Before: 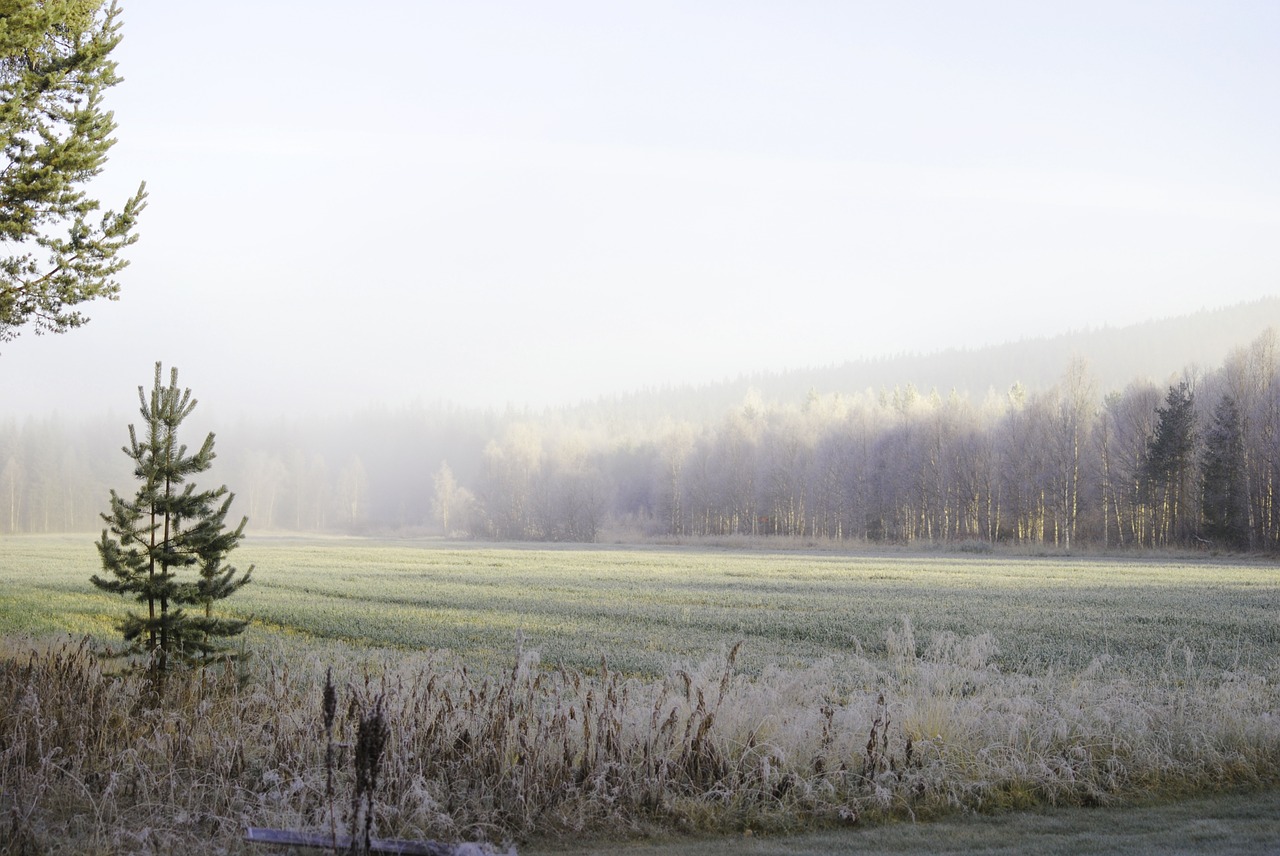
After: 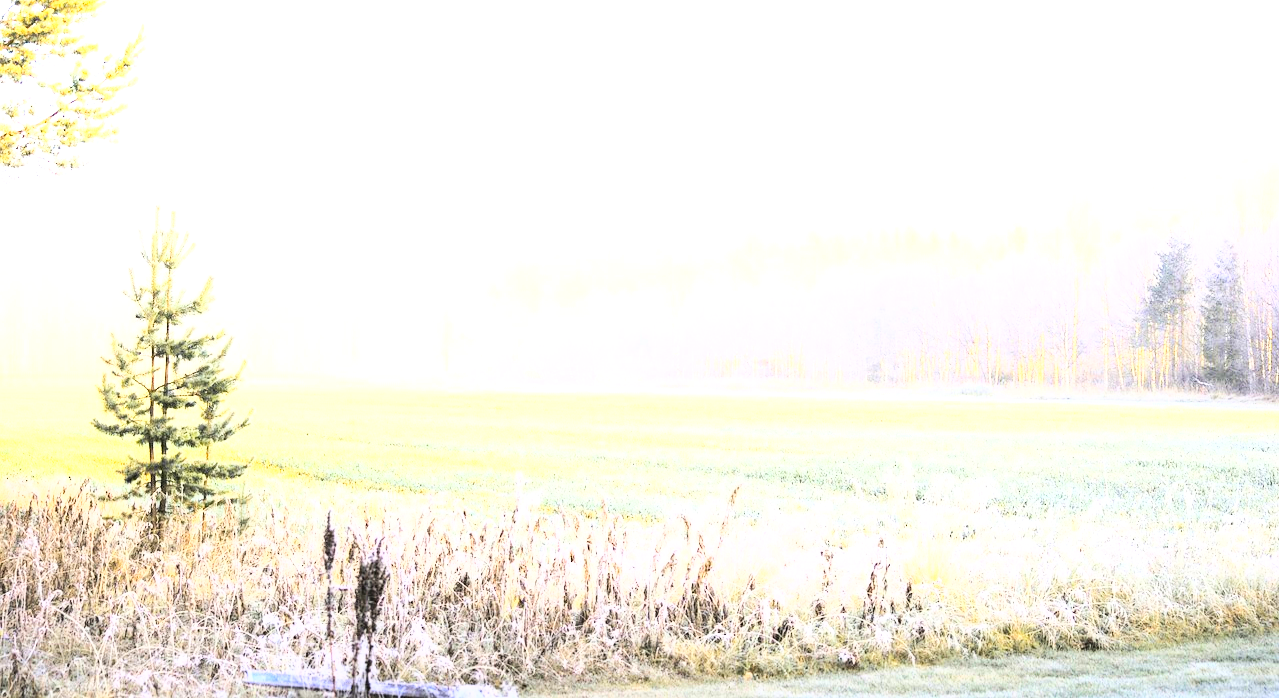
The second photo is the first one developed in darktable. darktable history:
base curve: curves: ch0 [(0, 0) (0.007, 0.004) (0.027, 0.03) (0.046, 0.07) (0.207, 0.54) (0.442, 0.872) (0.673, 0.972) (1, 1)]
haze removal: strength 0.087, compatibility mode true, adaptive false
color zones: curves: ch1 [(0.235, 0.558) (0.75, 0.5)]; ch2 [(0.25, 0.462) (0.749, 0.457)]
crop and rotate: top 18.4%
exposure: black level correction 0, exposure 2.096 EV, compensate exposure bias true, compensate highlight preservation false
local contrast: highlights 61%, shadows 106%, detail 107%, midtone range 0.535
